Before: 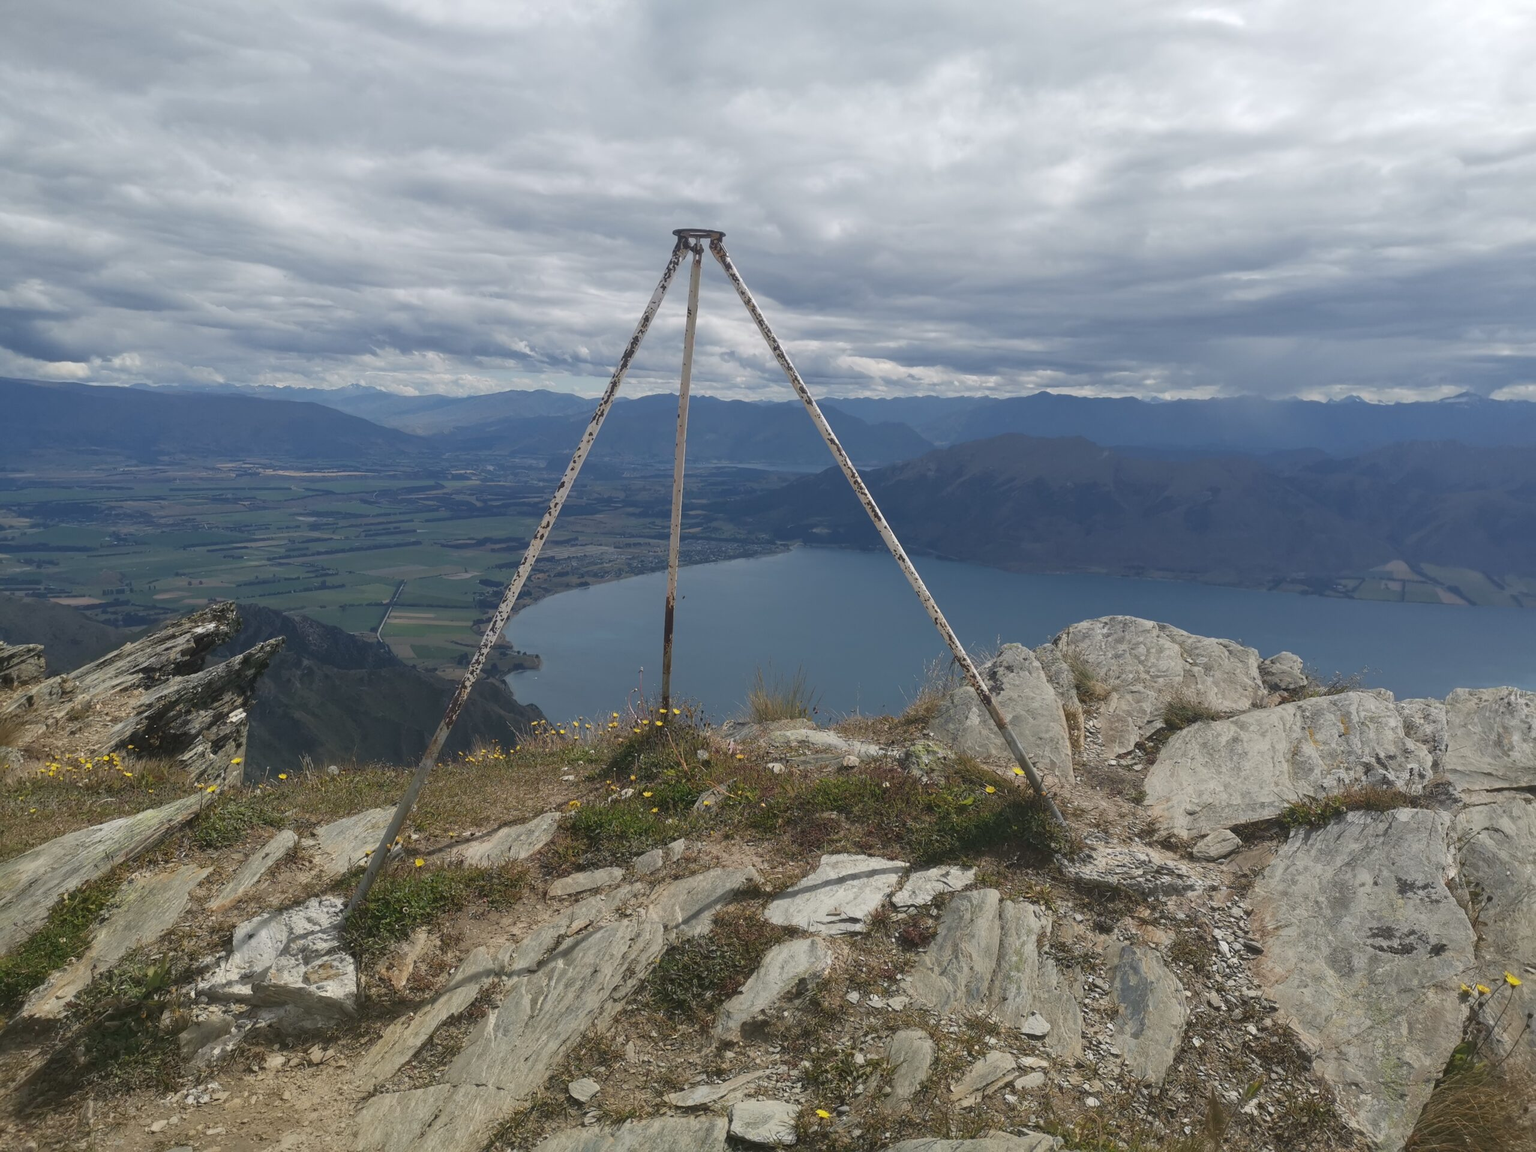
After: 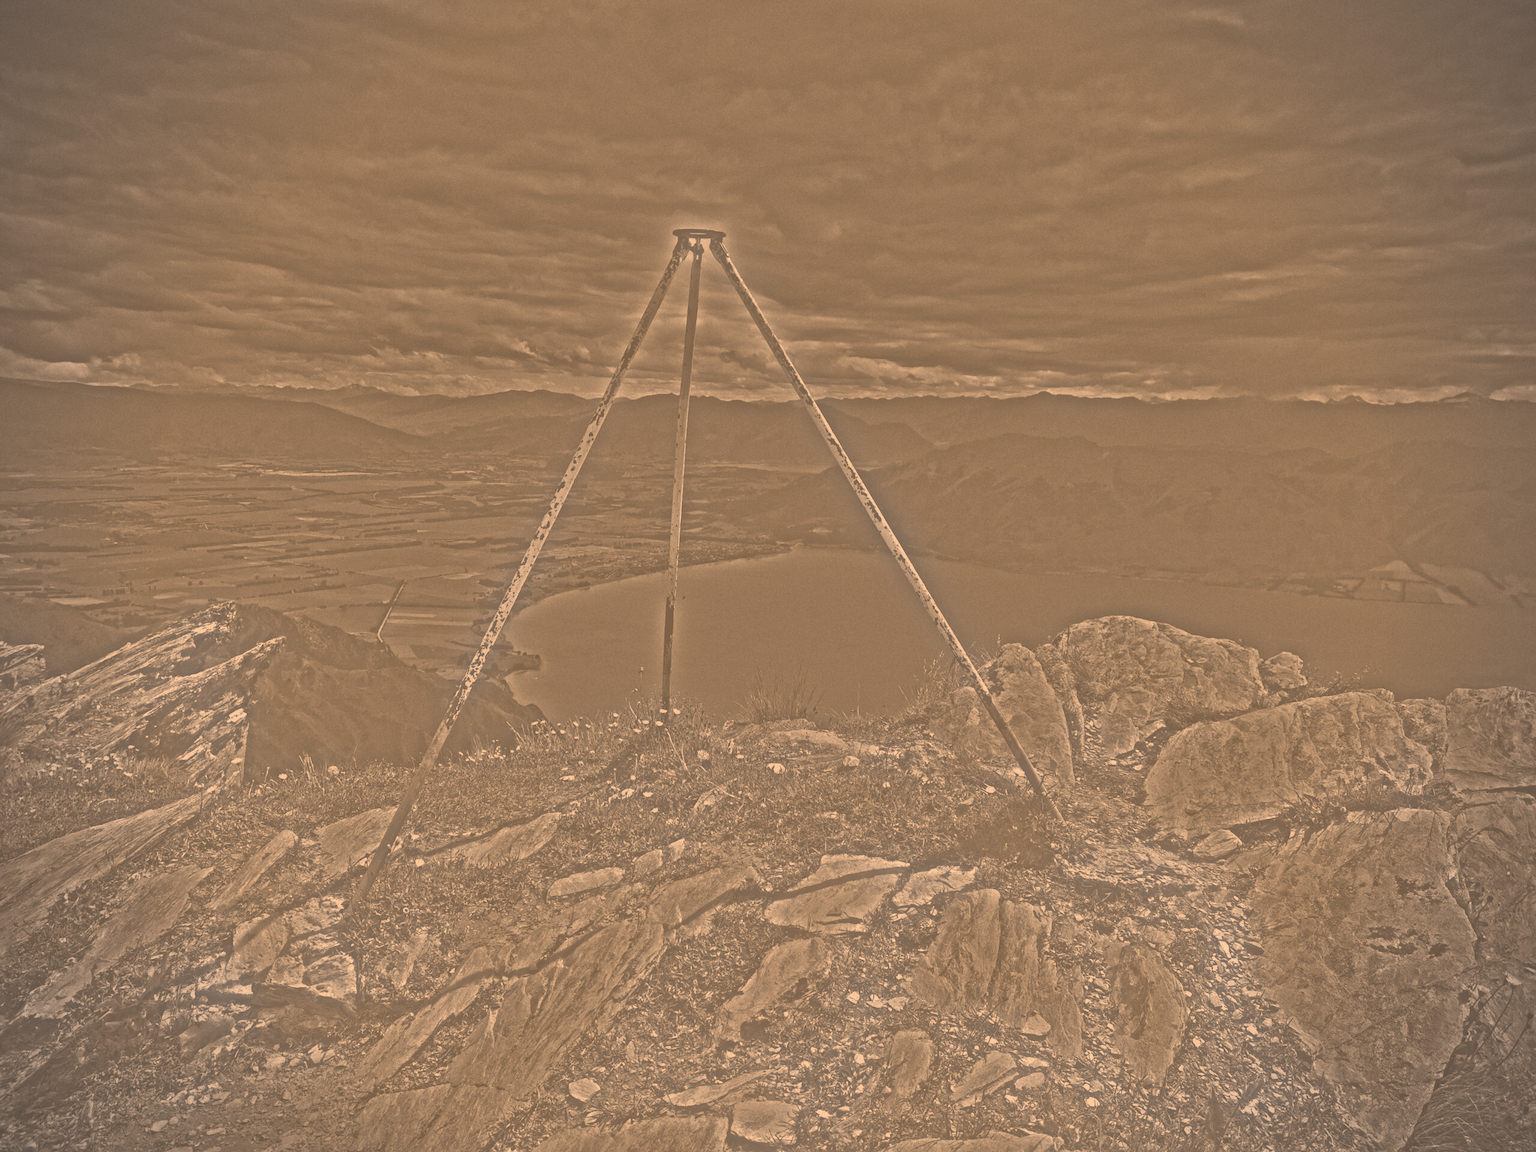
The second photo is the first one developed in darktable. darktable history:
soften: on, module defaults
grain: mid-tones bias 0% | blend: blend mode normal, opacity 55%; mask: uniform (no mask)
highpass: on, module defaults | blend: blend mode overlay, opacity 75%; mask: uniform (no mask)
vibrance: on, module defaults
local contrast: mode bilateral grid, contrast 20, coarseness 50, detail 120%, midtone range 0.2
vignetting: unbound false
color correction: highlights a* 17.94, highlights b* 35.39, shadows a* 1.48, shadows b* 6.42, saturation 1.01 | blend: blend mode normal bounded, opacity 46%; mask: uniform (no mask)
